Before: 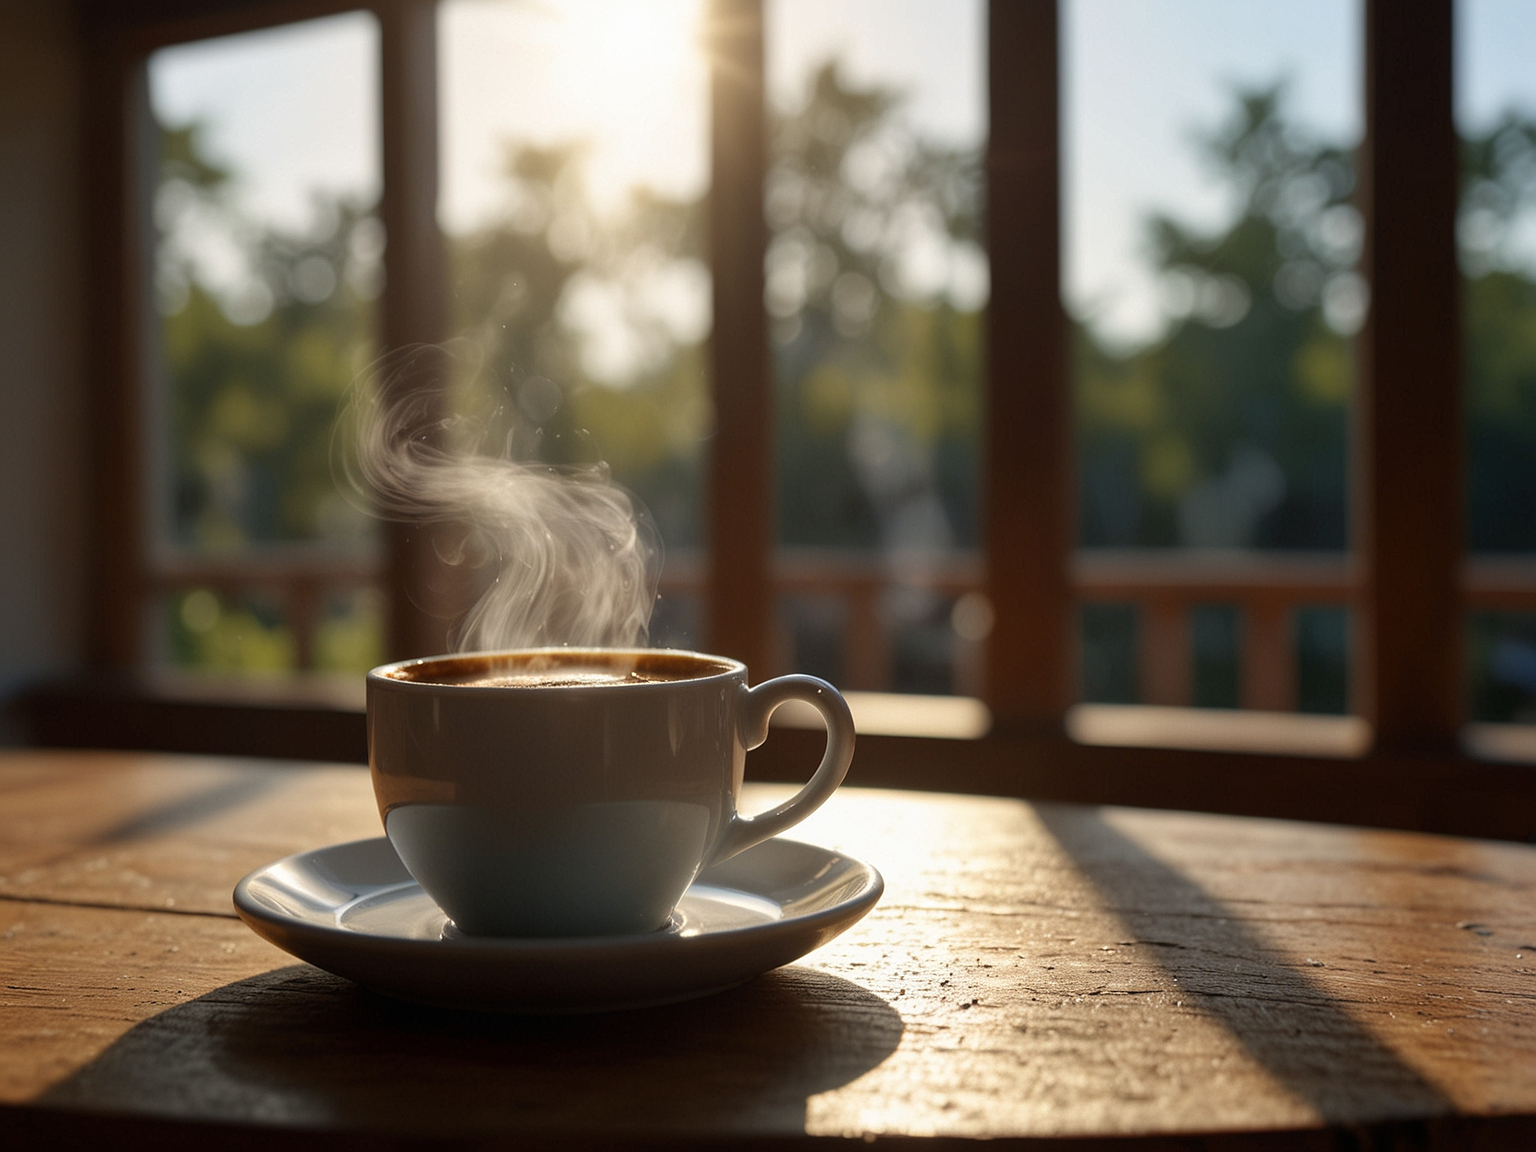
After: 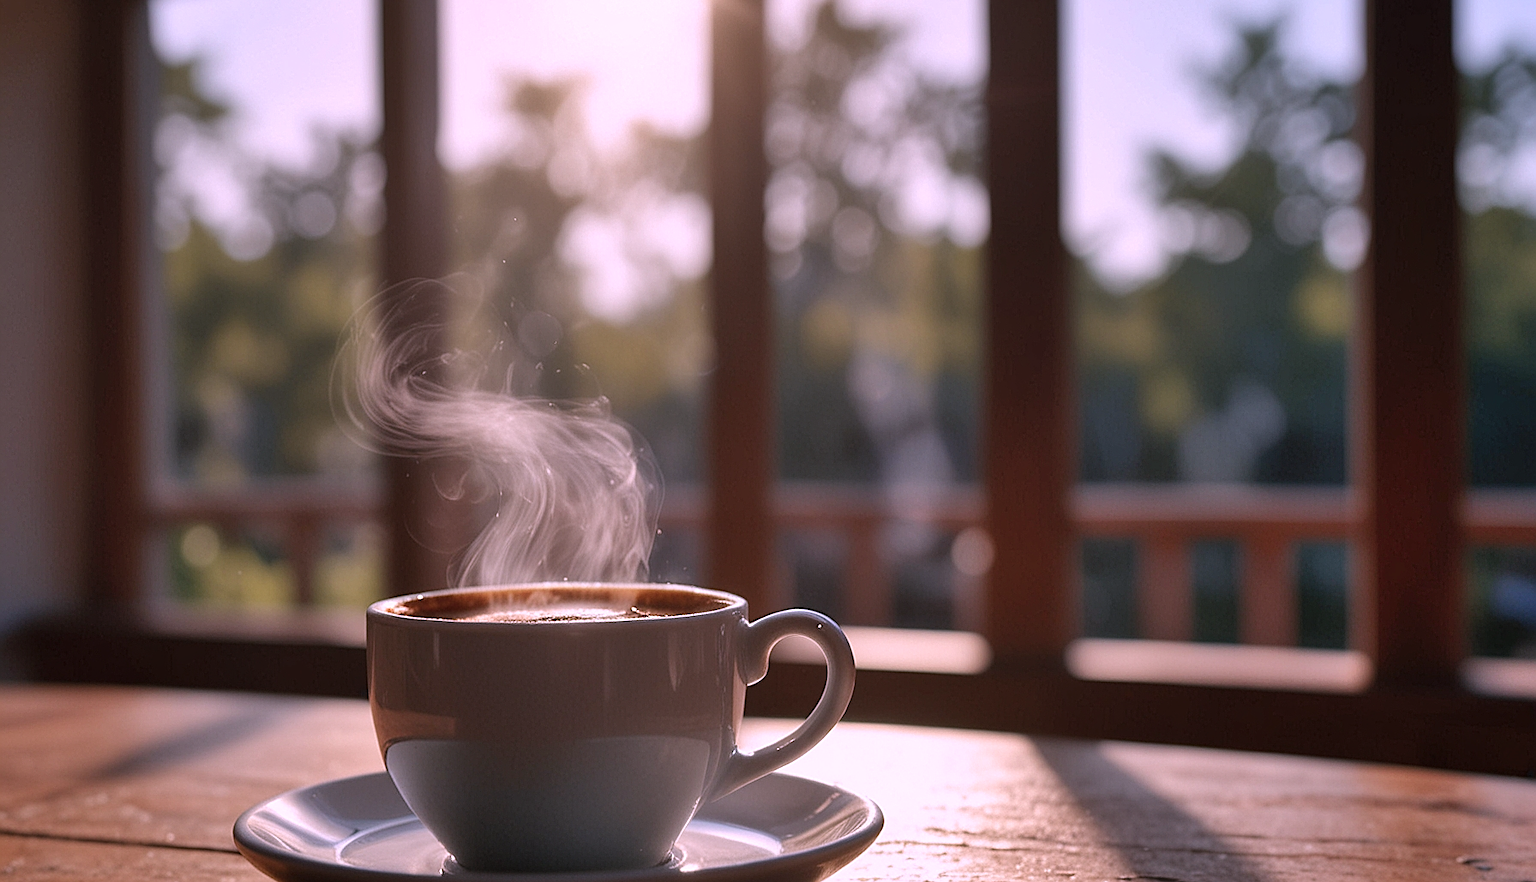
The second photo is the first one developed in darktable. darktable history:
crop: top 5.687%, bottom 17.709%
shadows and highlights: soften with gaussian
color correction: highlights a* 15.86, highlights b* -20.36
sharpen: radius 1.975
